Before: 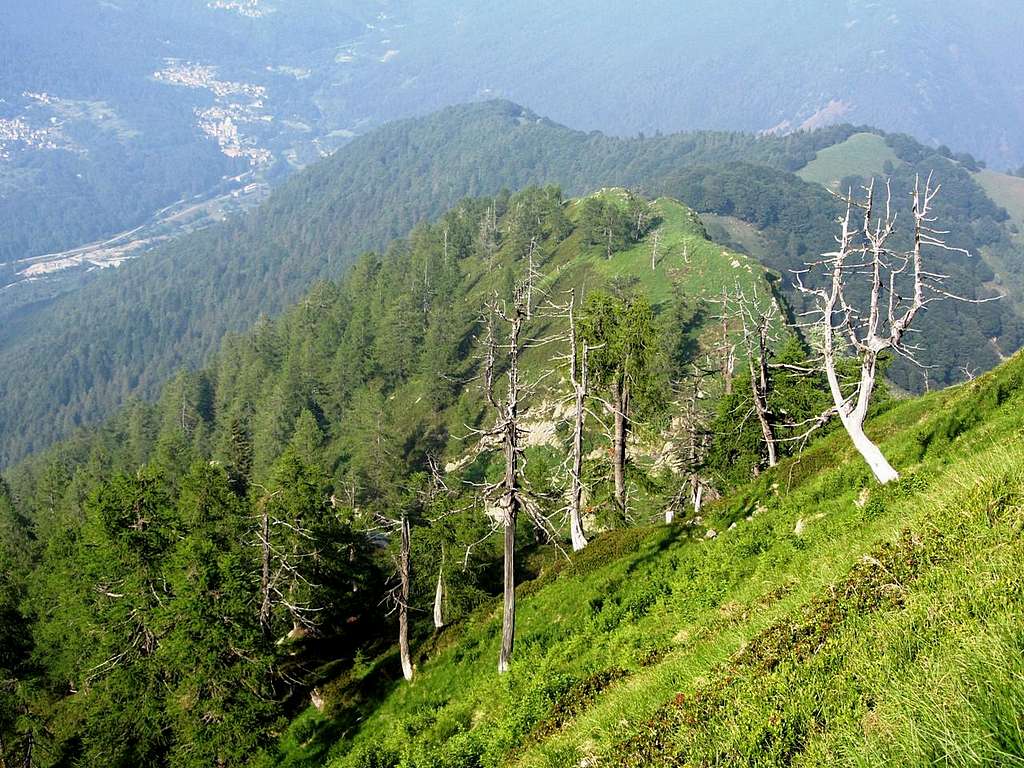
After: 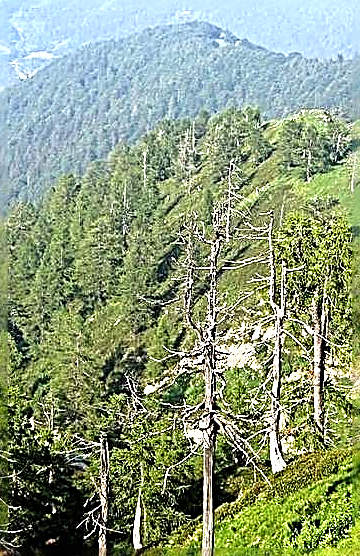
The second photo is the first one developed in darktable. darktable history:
sharpen: radius 3.158, amount 1.731
exposure: black level correction 0, exposure 0.7 EV, compensate exposure bias true, compensate highlight preservation false
crop and rotate: left 29.476%, top 10.214%, right 35.32%, bottom 17.333%
